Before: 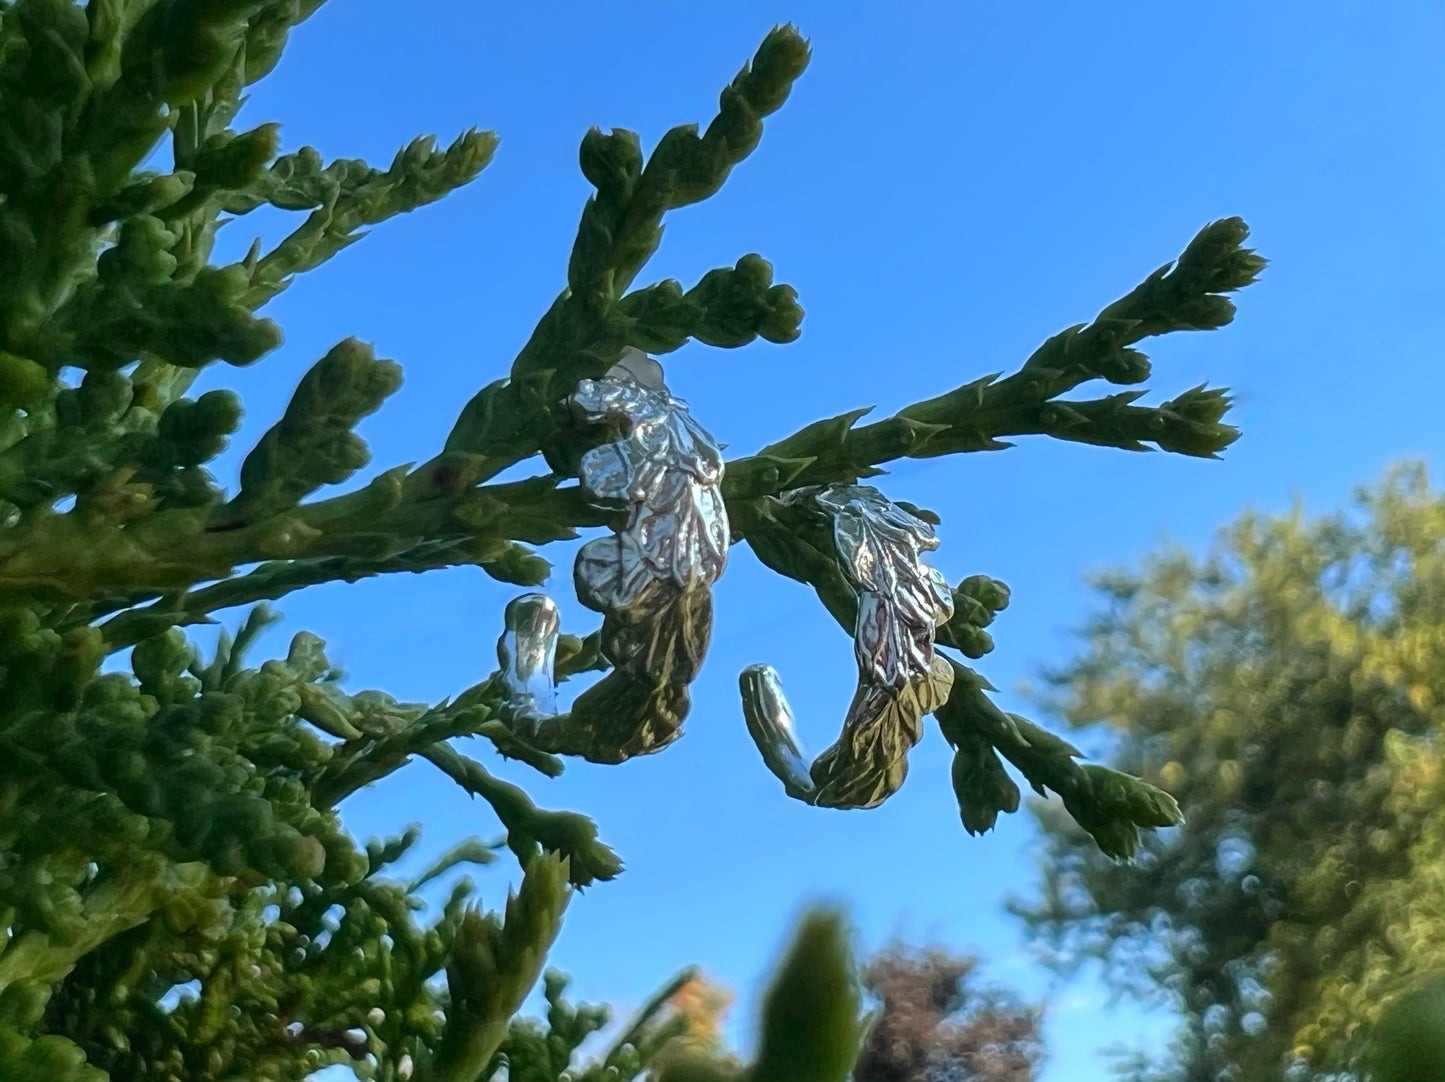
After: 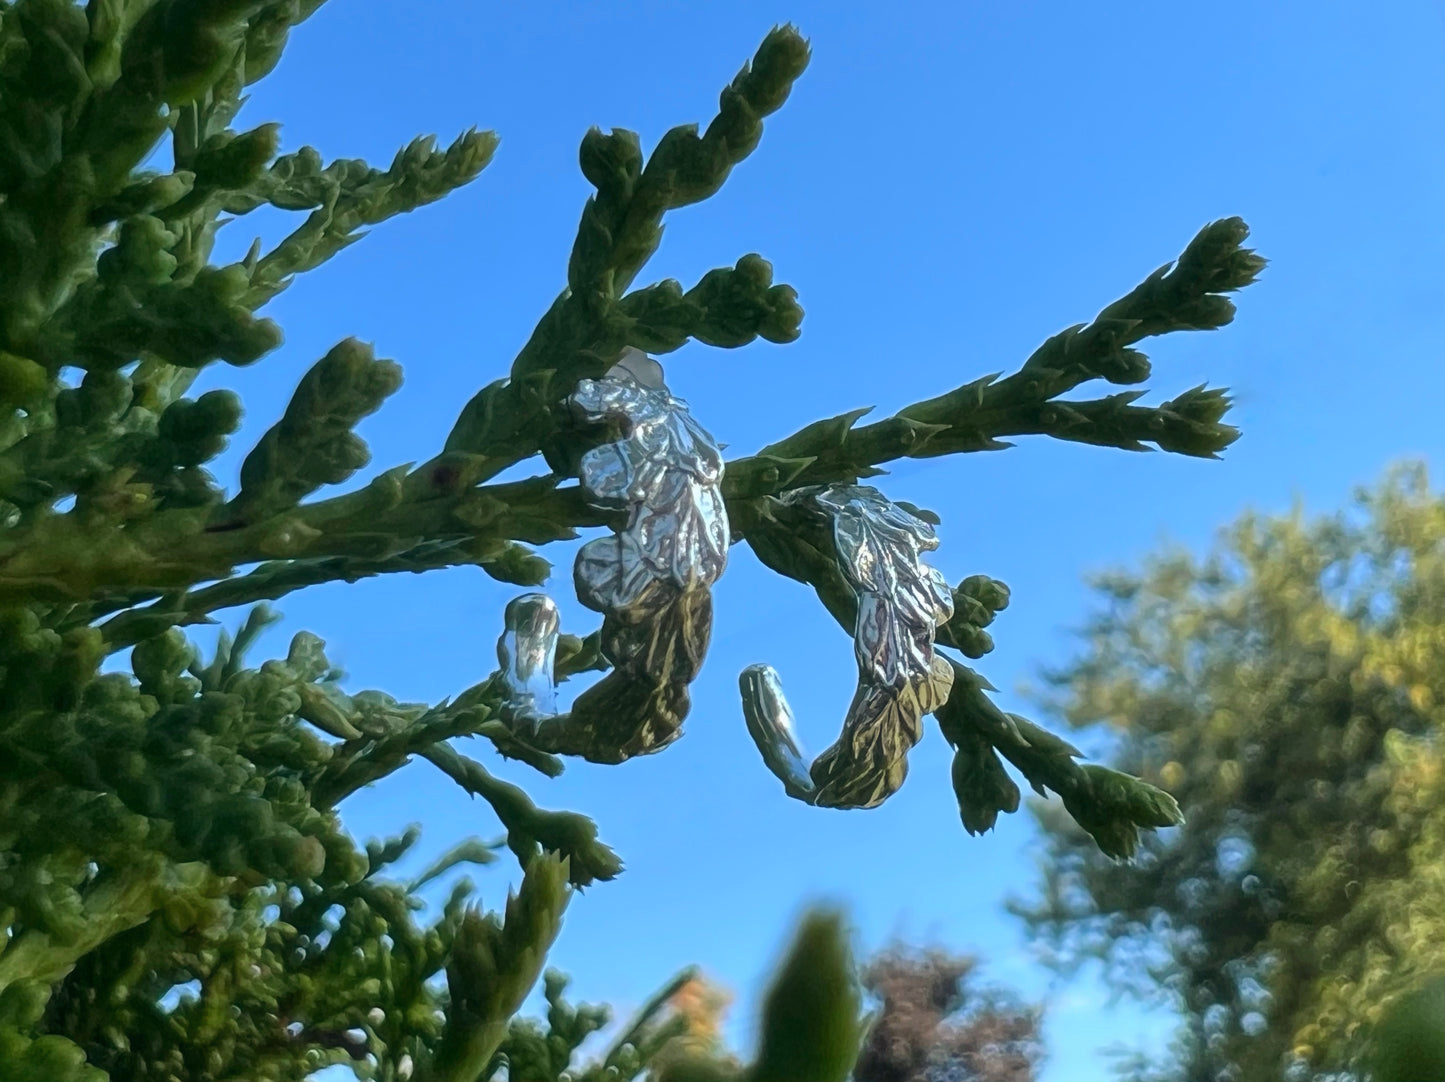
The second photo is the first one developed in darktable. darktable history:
haze removal: strength -0.096, compatibility mode true, adaptive false
